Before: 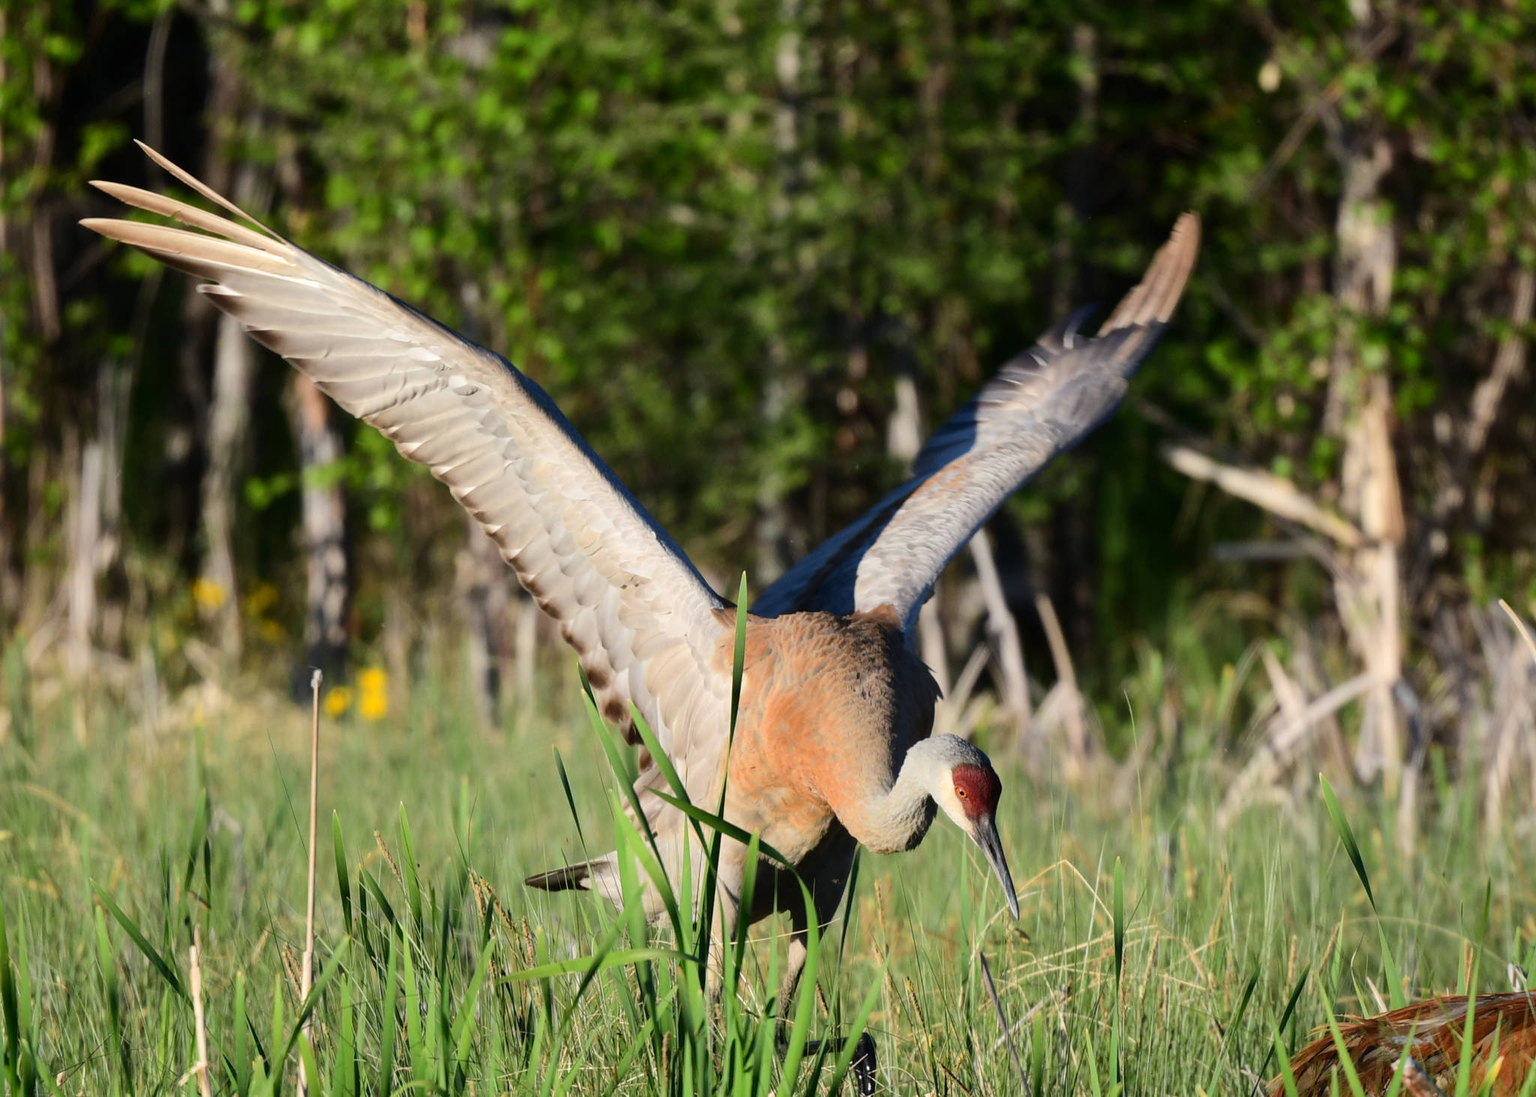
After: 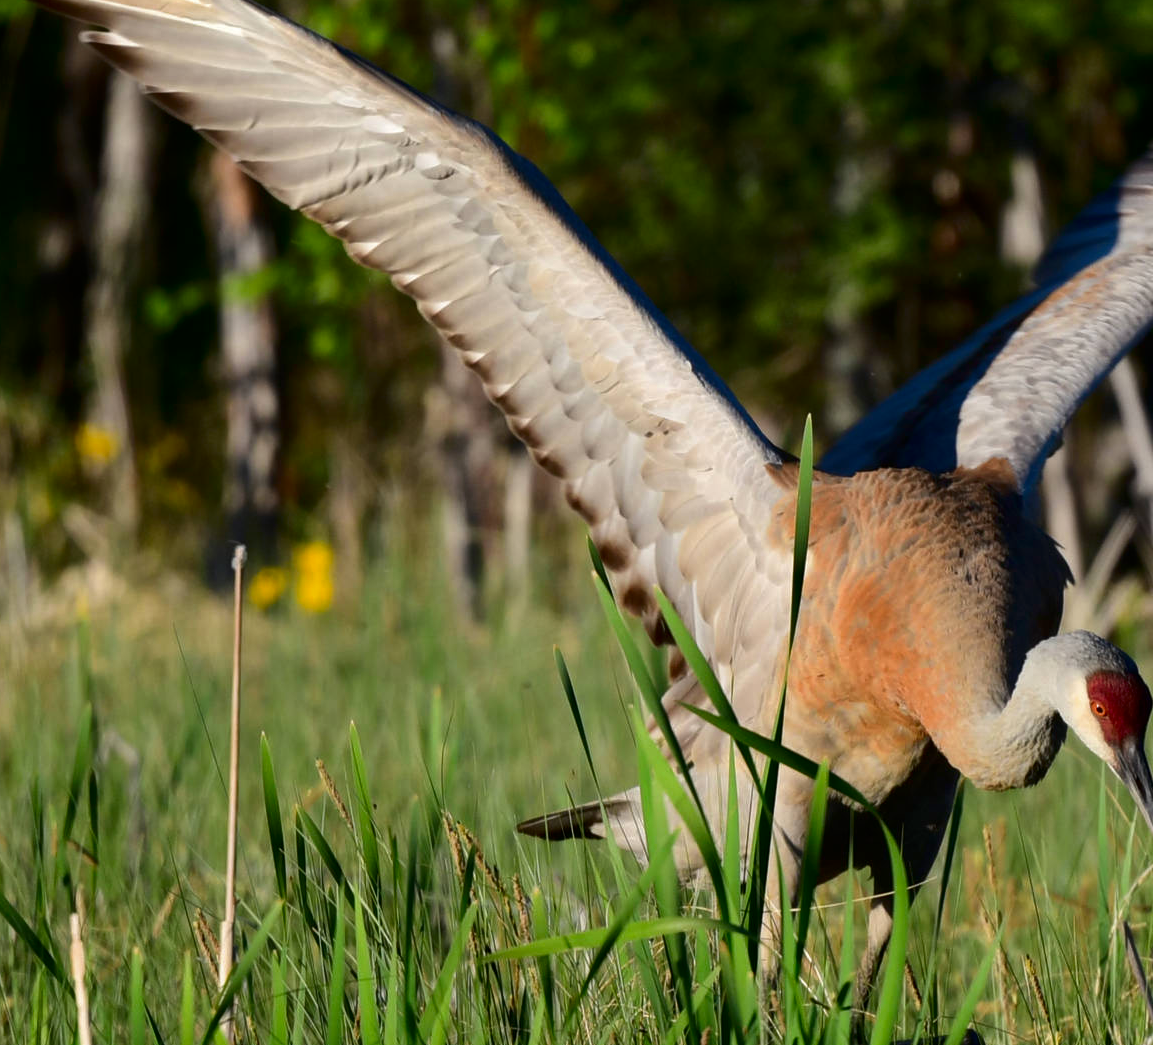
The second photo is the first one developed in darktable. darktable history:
crop: left 8.966%, top 23.852%, right 34.699%, bottom 4.703%
contrast brightness saturation: brightness -0.2, saturation 0.08
